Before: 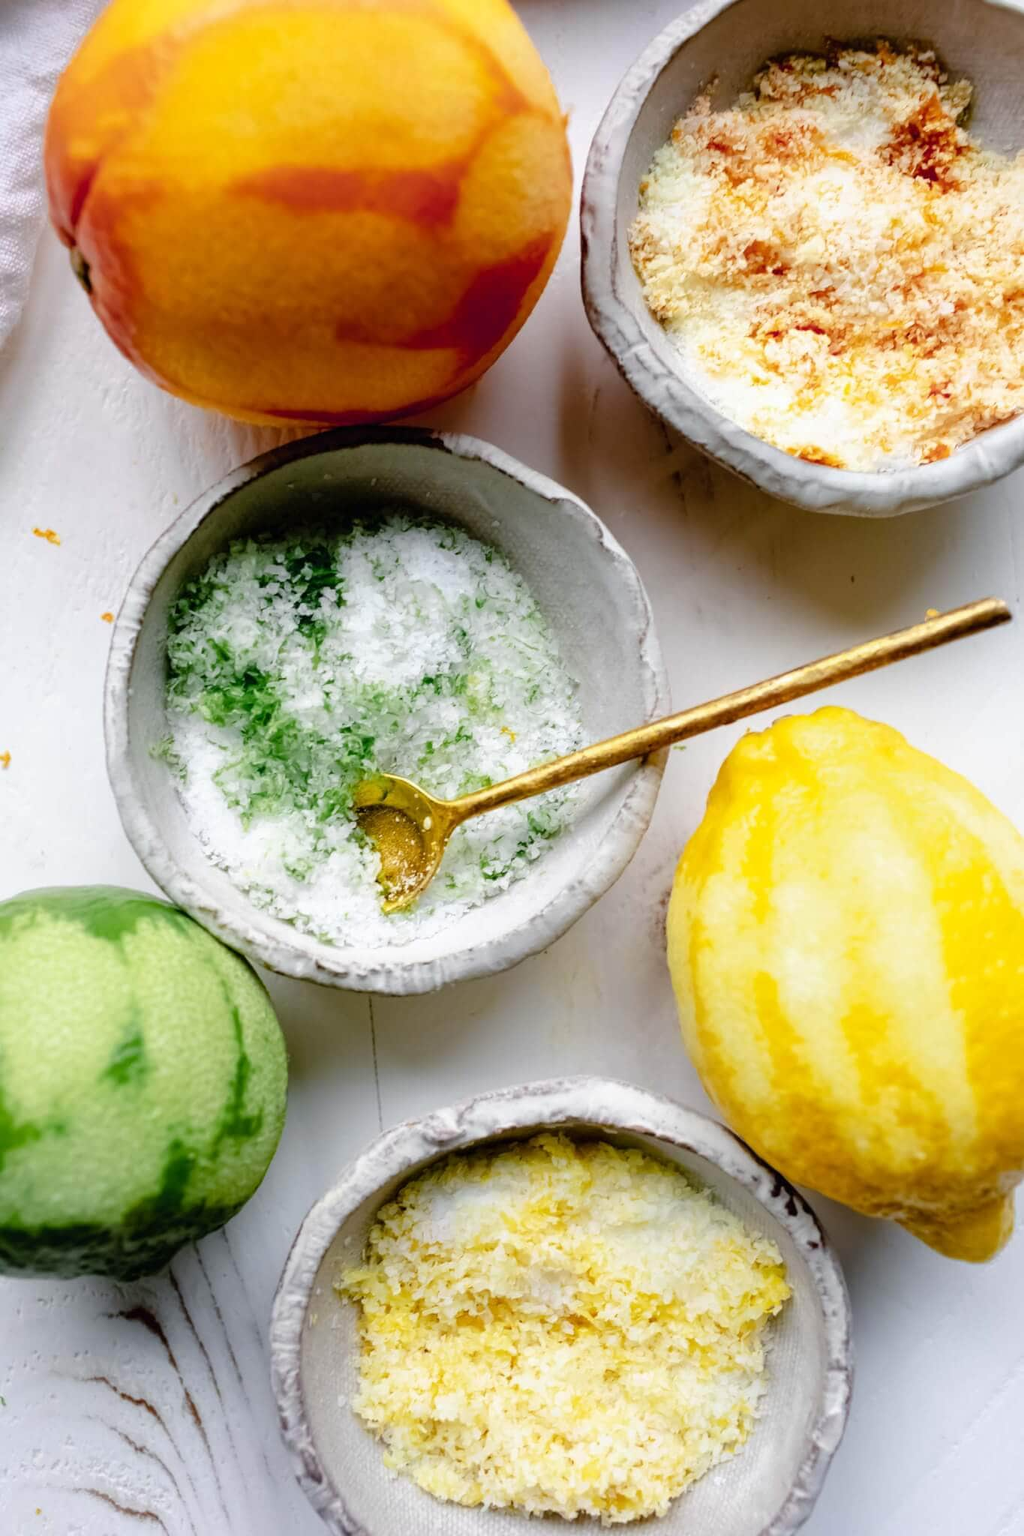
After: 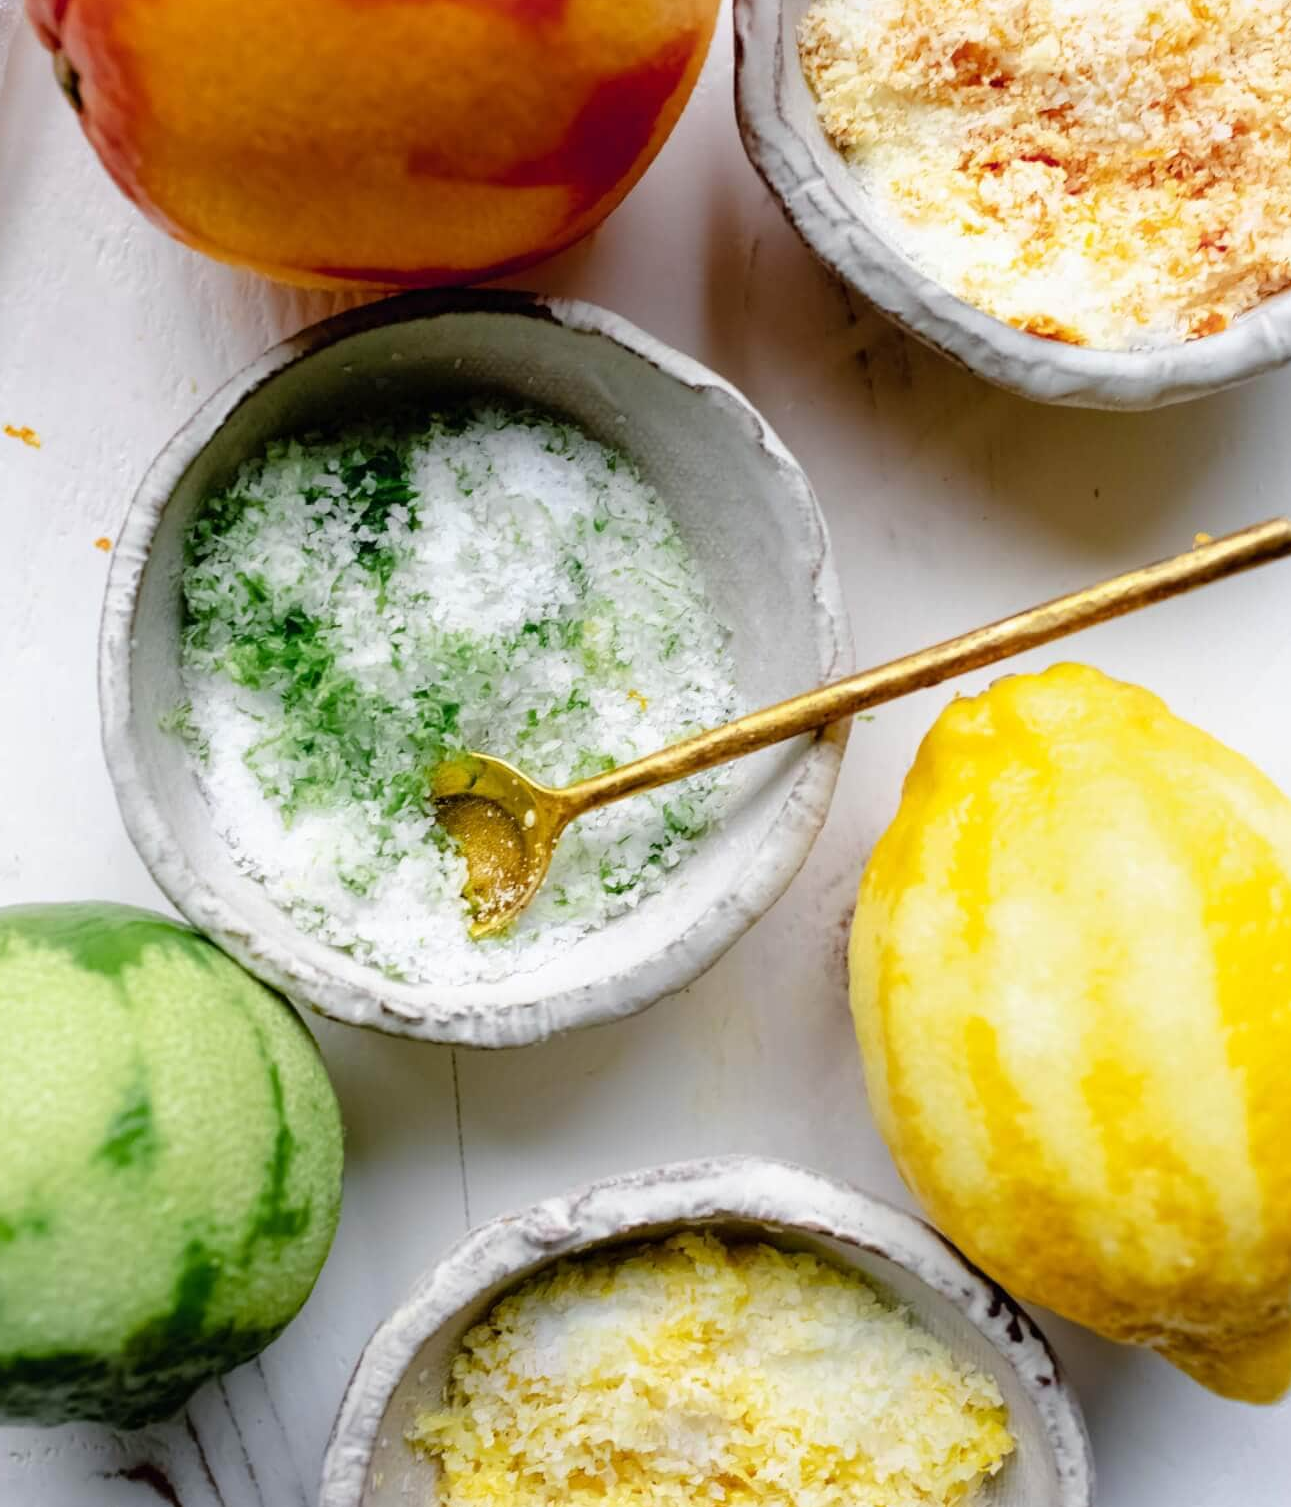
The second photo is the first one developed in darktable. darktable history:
crop and rotate: left 3%, top 13.668%, right 2.362%, bottom 12.737%
